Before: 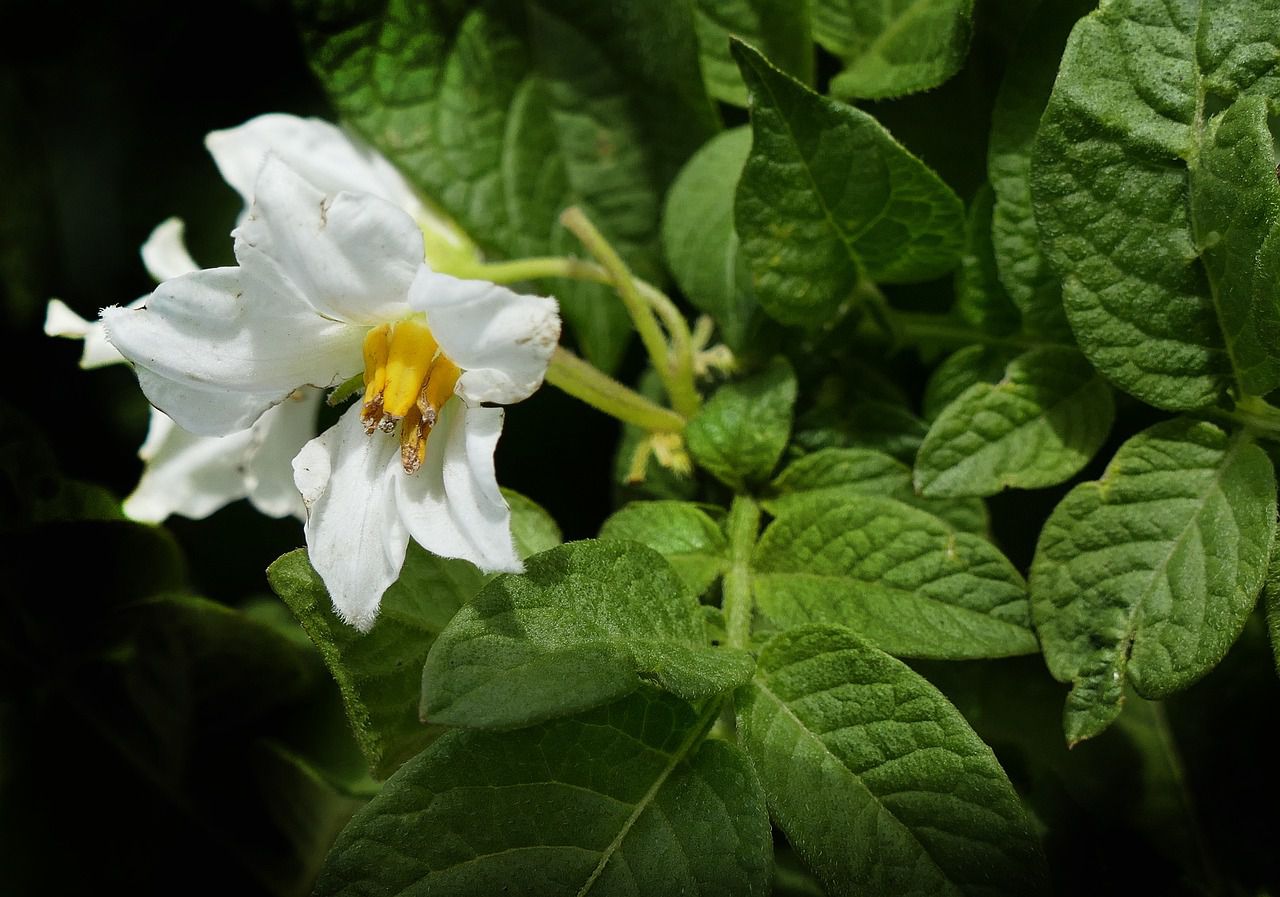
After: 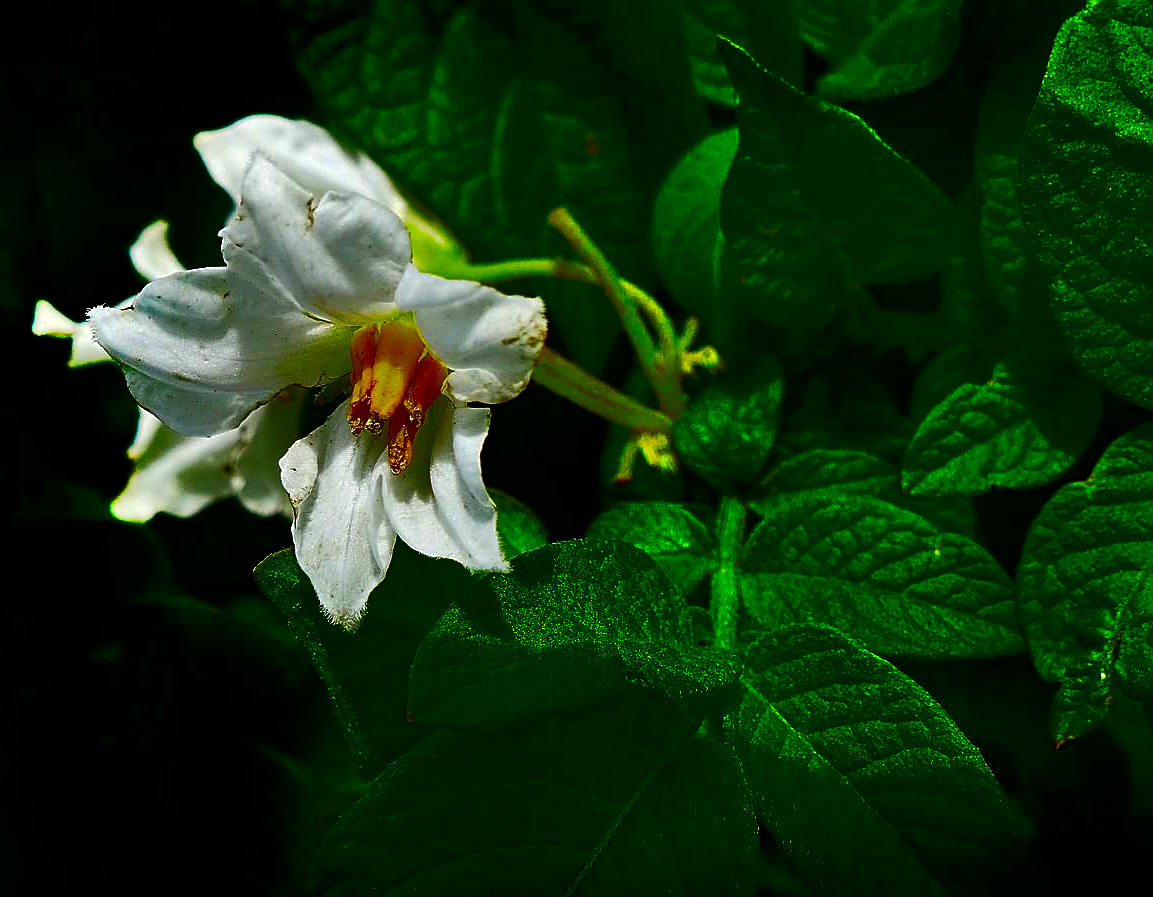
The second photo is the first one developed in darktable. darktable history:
sharpen: on, module defaults
shadows and highlights: shadows 52.34, highlights -28.23, soften with gaussian
color balance: contrast 6.48%, output saturation 113.3%
contrast brightness saturation: brightness -1, saturation 1
crop and rotate: left 1.088%, right 8.807%
